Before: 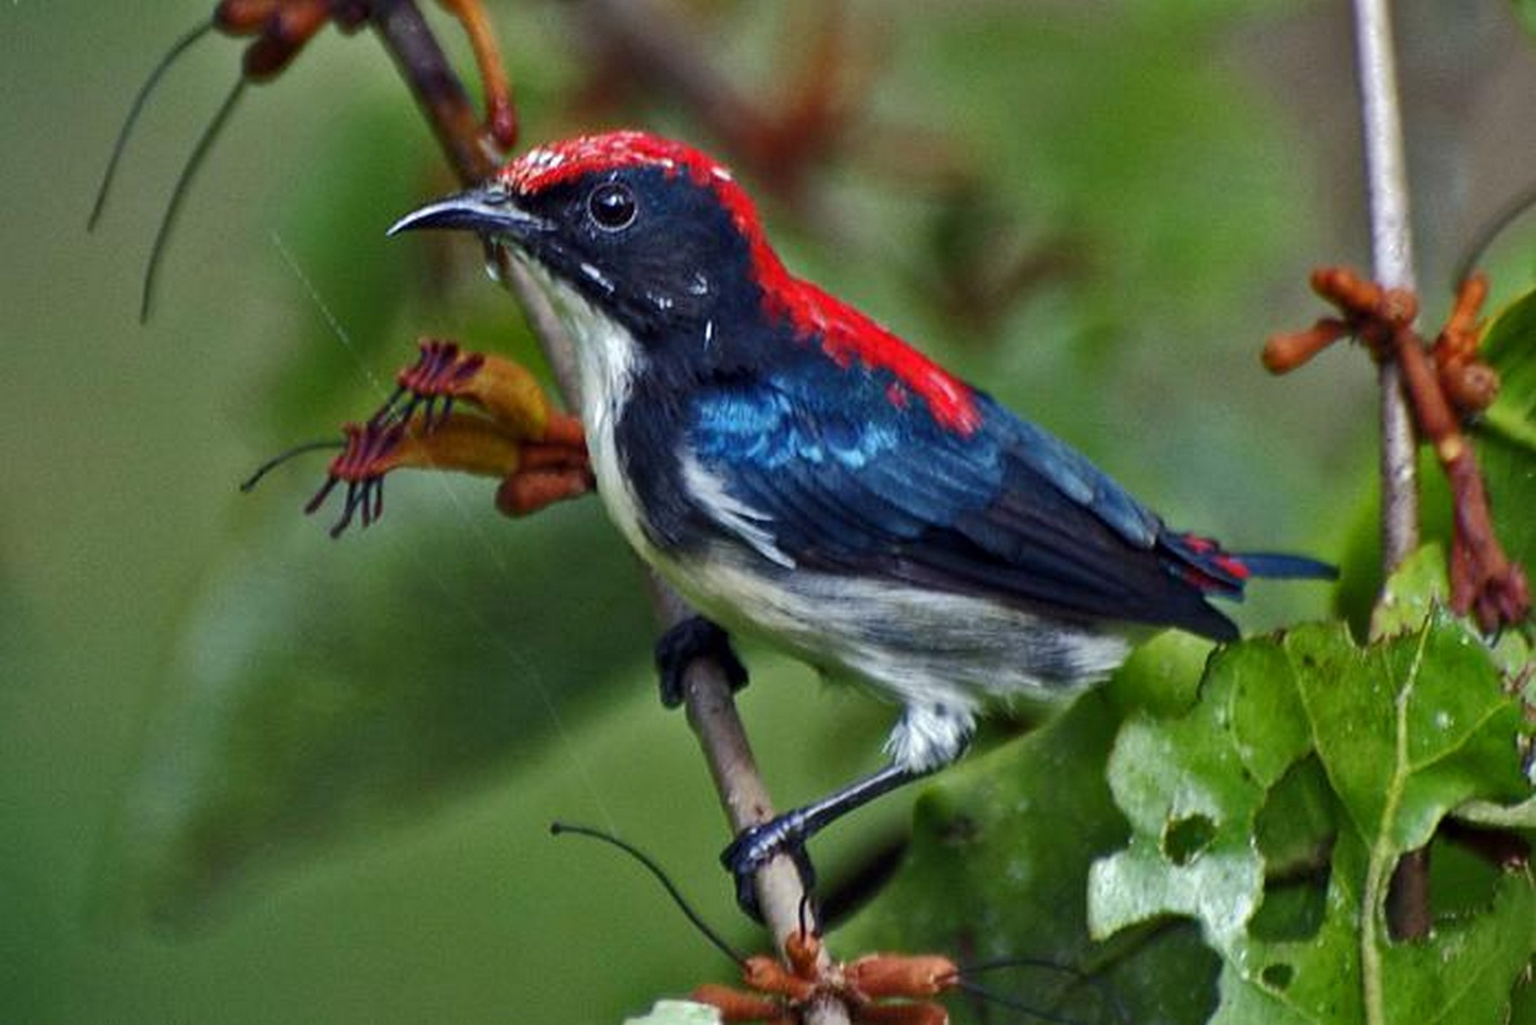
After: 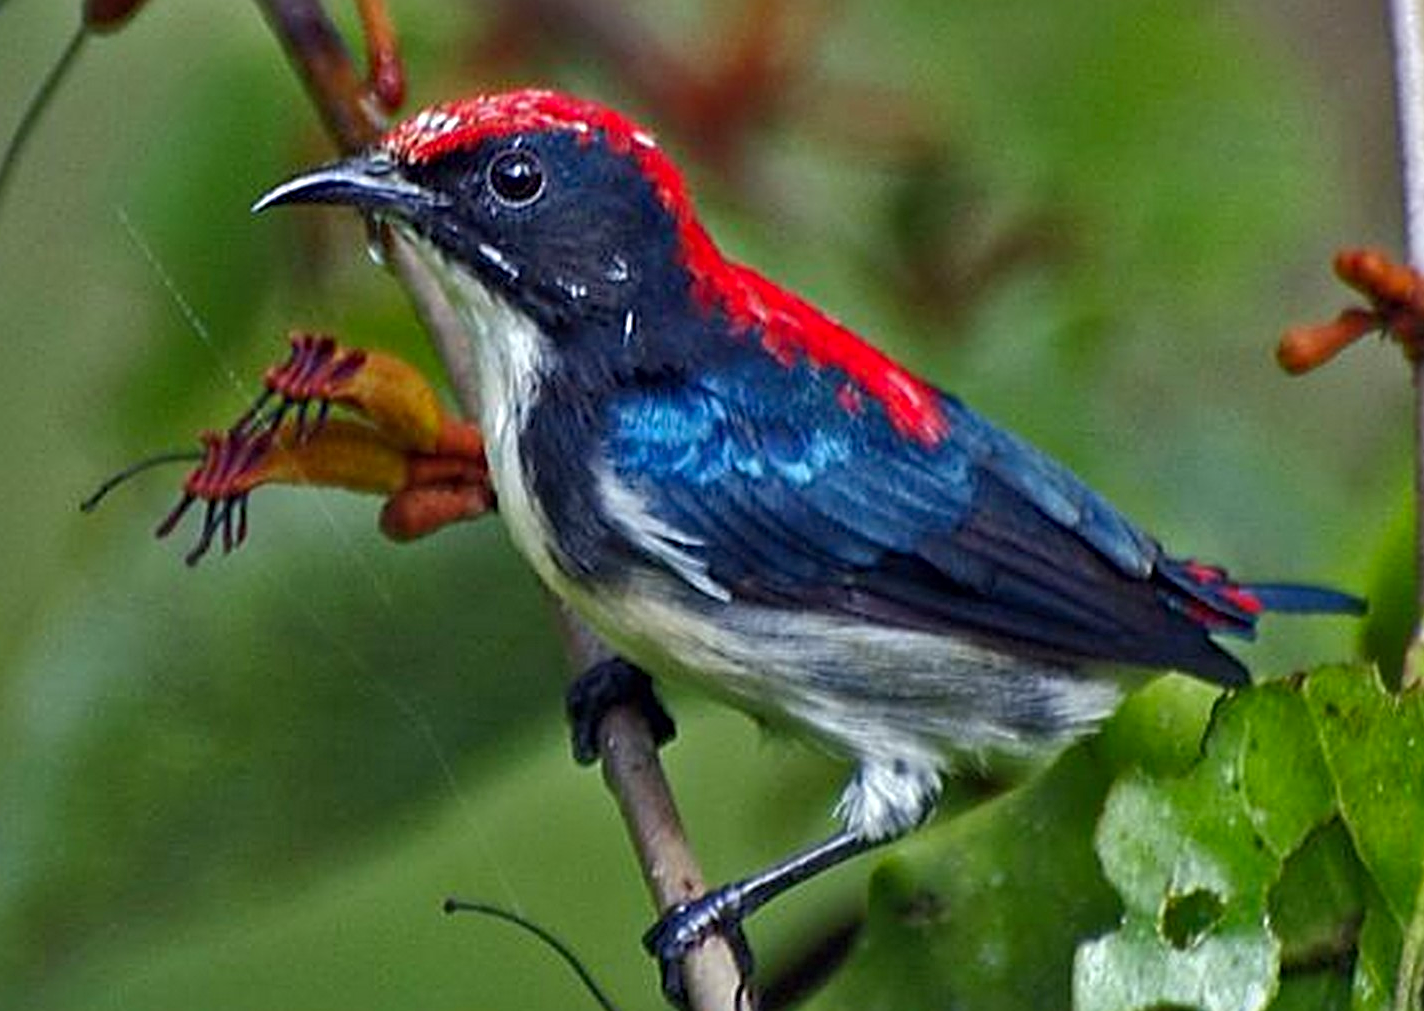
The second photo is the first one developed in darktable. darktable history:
color correction: saturation 1.11
crop: left 11.225%, top 5.381%, right 9.565%, bottom 10.314%
shadows and highlights: shadows 43.06, highlights 6.94
sharpen: radius 4
